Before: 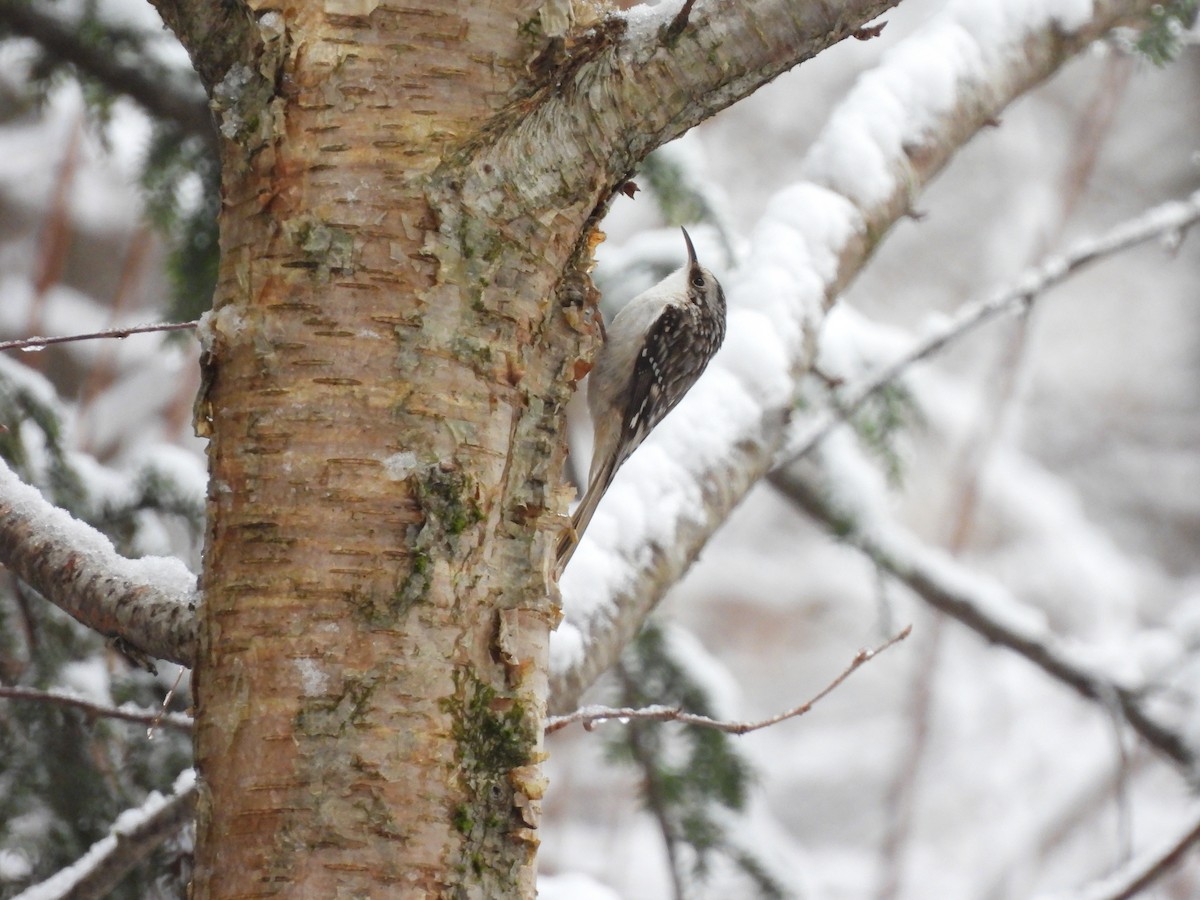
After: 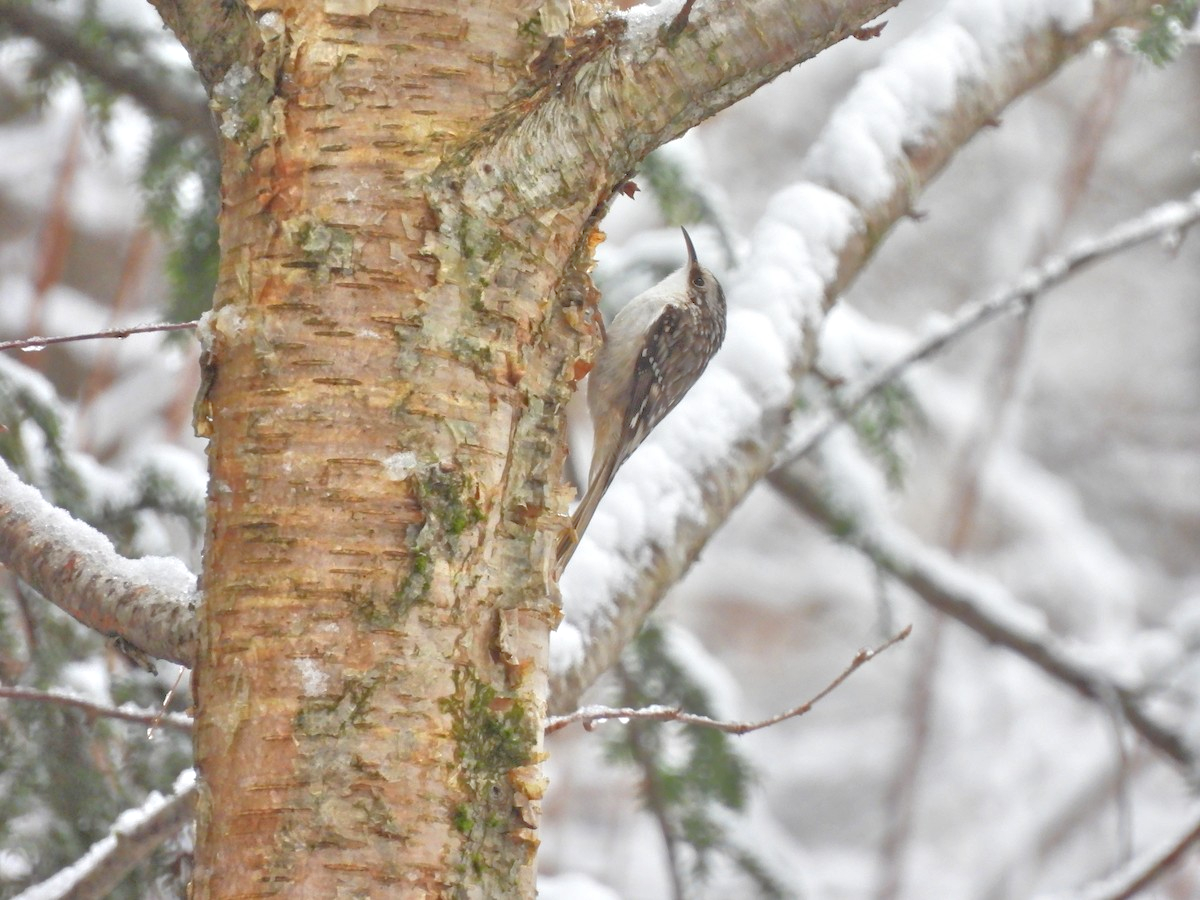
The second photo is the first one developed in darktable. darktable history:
exposure: compensate highlight preservation false
tone equalizer: -8 EV 2 EV, -7 EV 2 EV, -6 EV 2 EV, -5 EV 2 EV, -4 EV 2 EV, -3 EV 1.5 EV, -2 EV 1 EV, -1 EV 0.5 EV
shadows and highlights: shadows 10, white point adjustment 1, highlights -40
